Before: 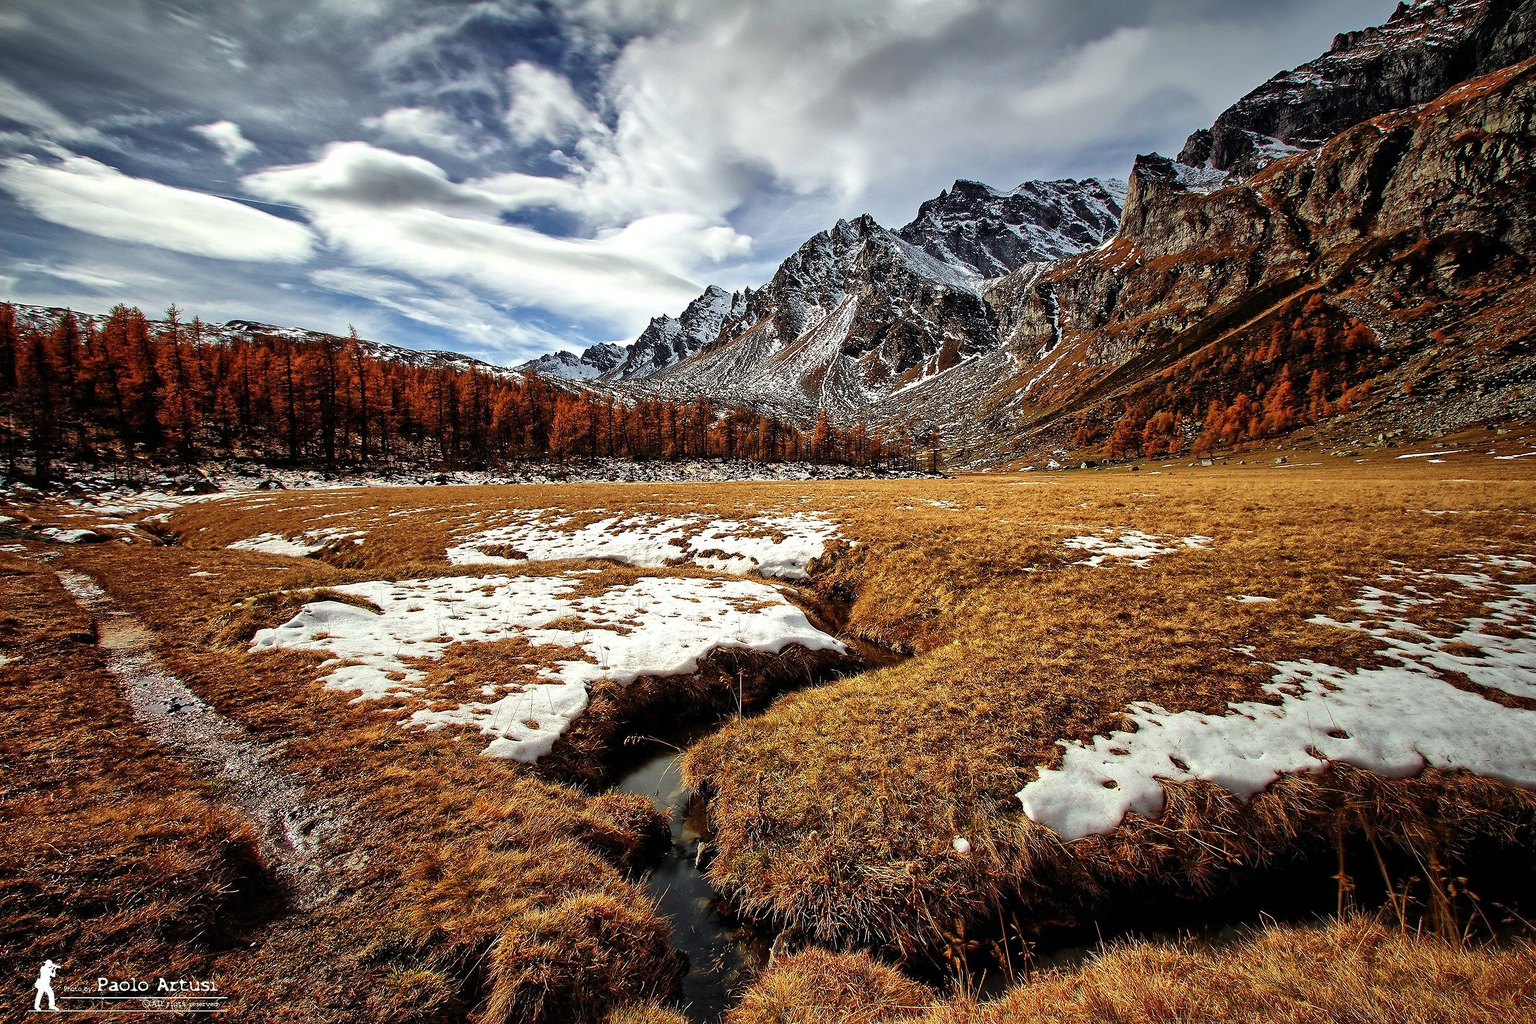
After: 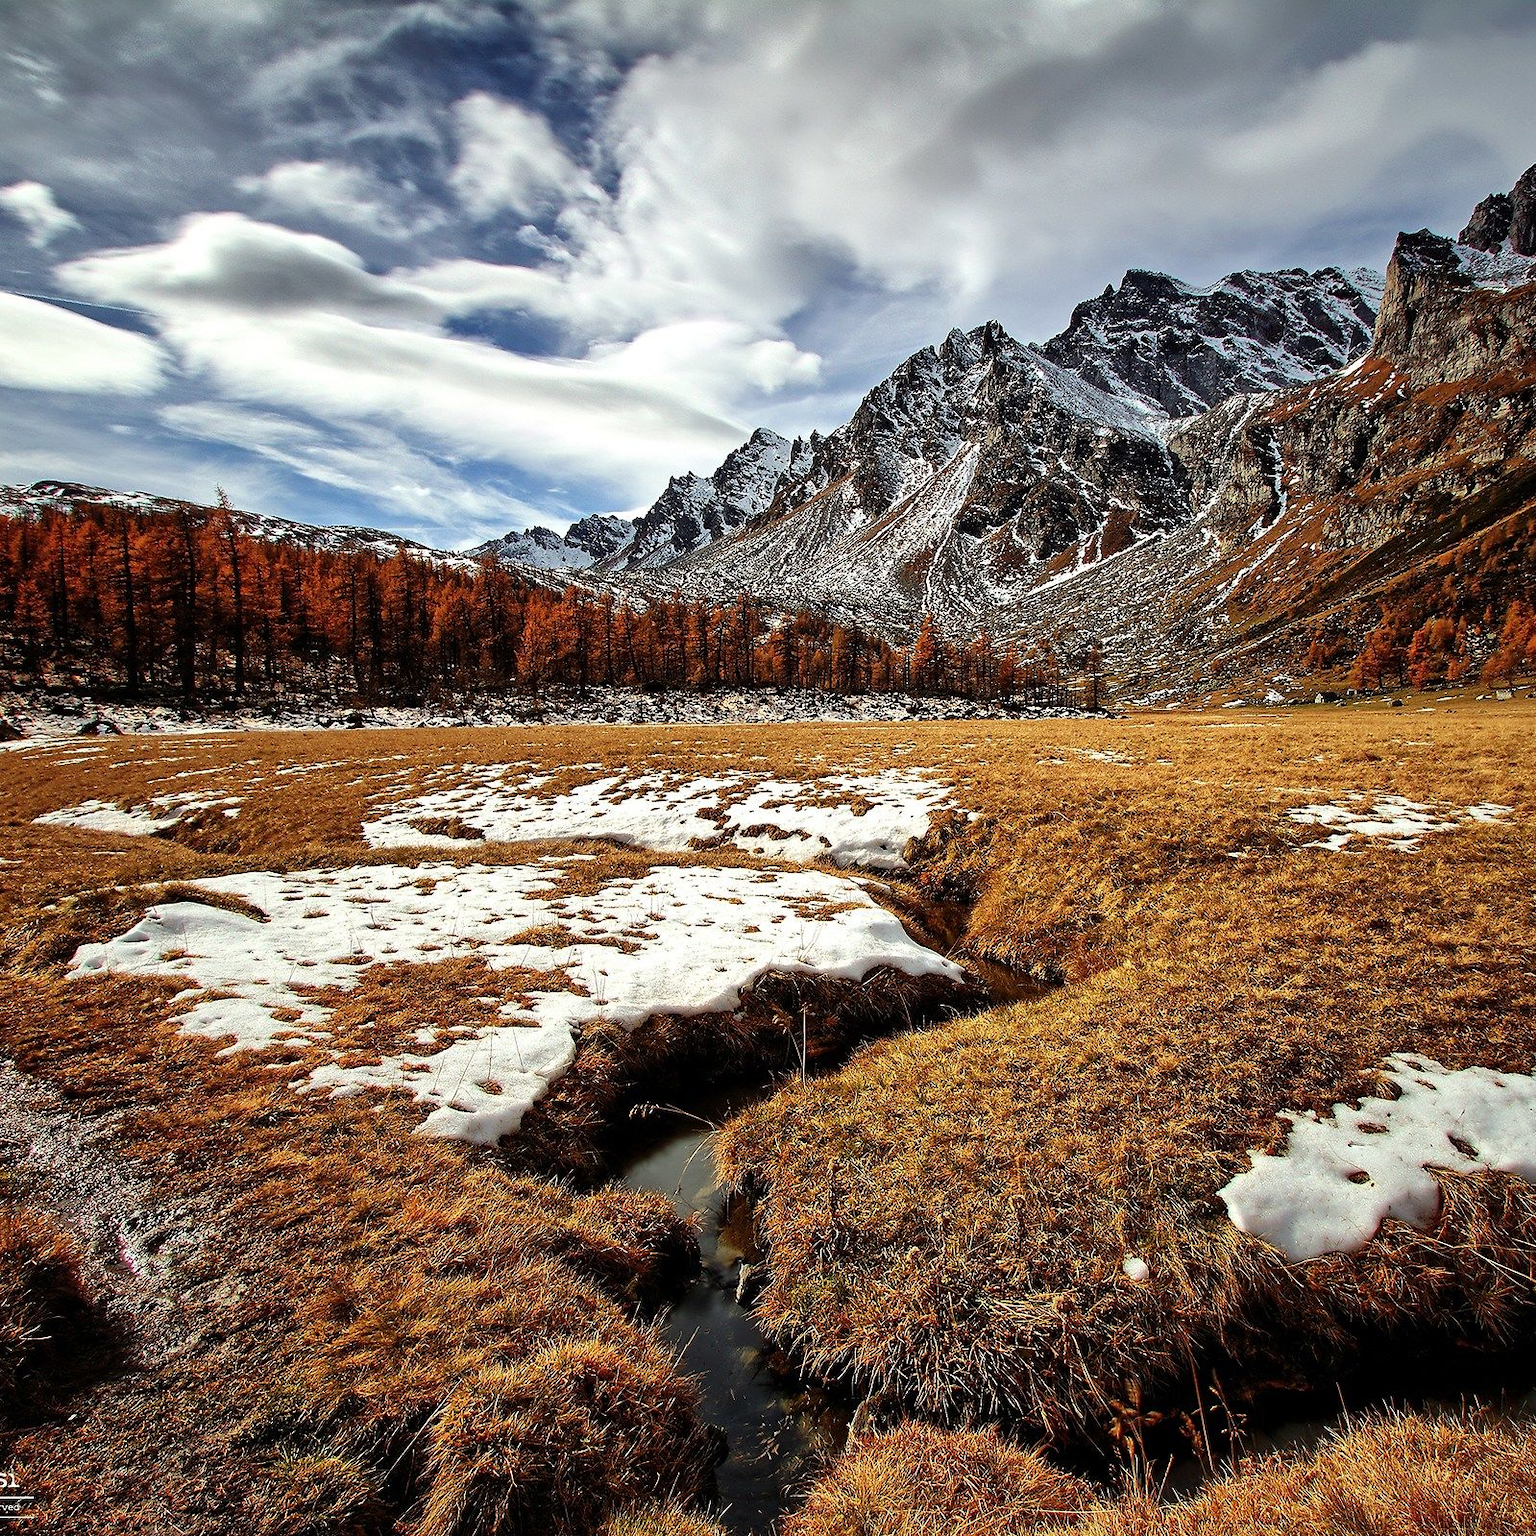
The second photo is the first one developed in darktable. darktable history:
crop and rotate: left 13.36%, right 20.012%
